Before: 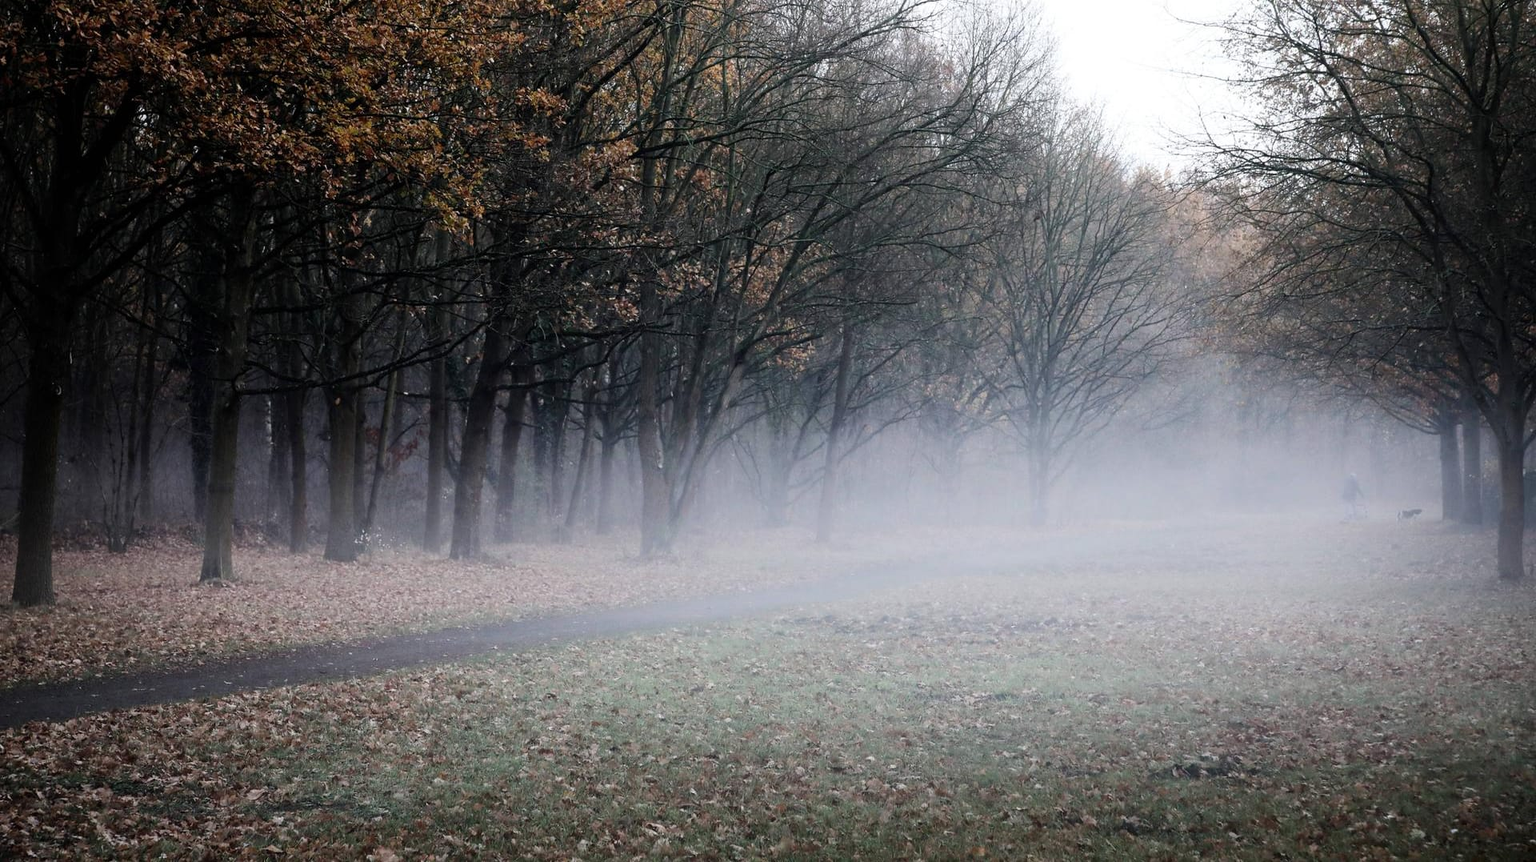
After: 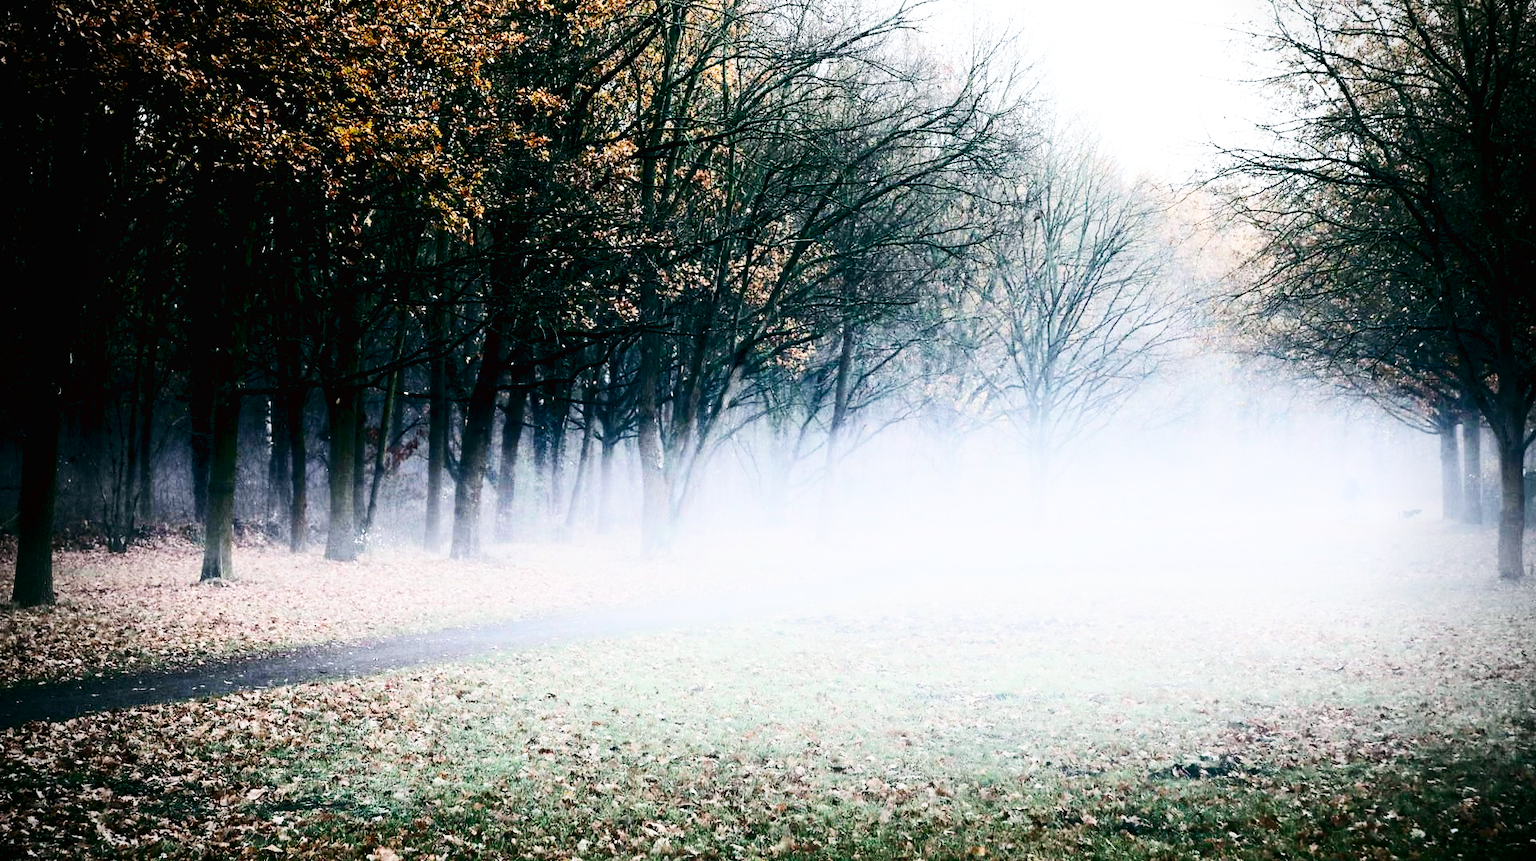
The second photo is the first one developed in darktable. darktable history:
contrast brightness saturation: contrast 0.278
color balance rgb: global offset › luminance -0.34%, global offset › chroma 0.105%, global offset › hue 165.88°, perceptual saturation grading › global saturation -0.046%, global vibrance 20%
vignetting: on, module defaults
base curve: curves: ch0 [(0, 0.003) (0.001, 0.002) (0.006, 0.004) (0.02, 0.022) (0.048, 0.086) (0.094, 0.234) (0.162, 0.431) (0.258, 0.629) (0.385, 0.8) (0.548, 0.918) (0.751, 0.988) (1, 1)], preserve colors none
